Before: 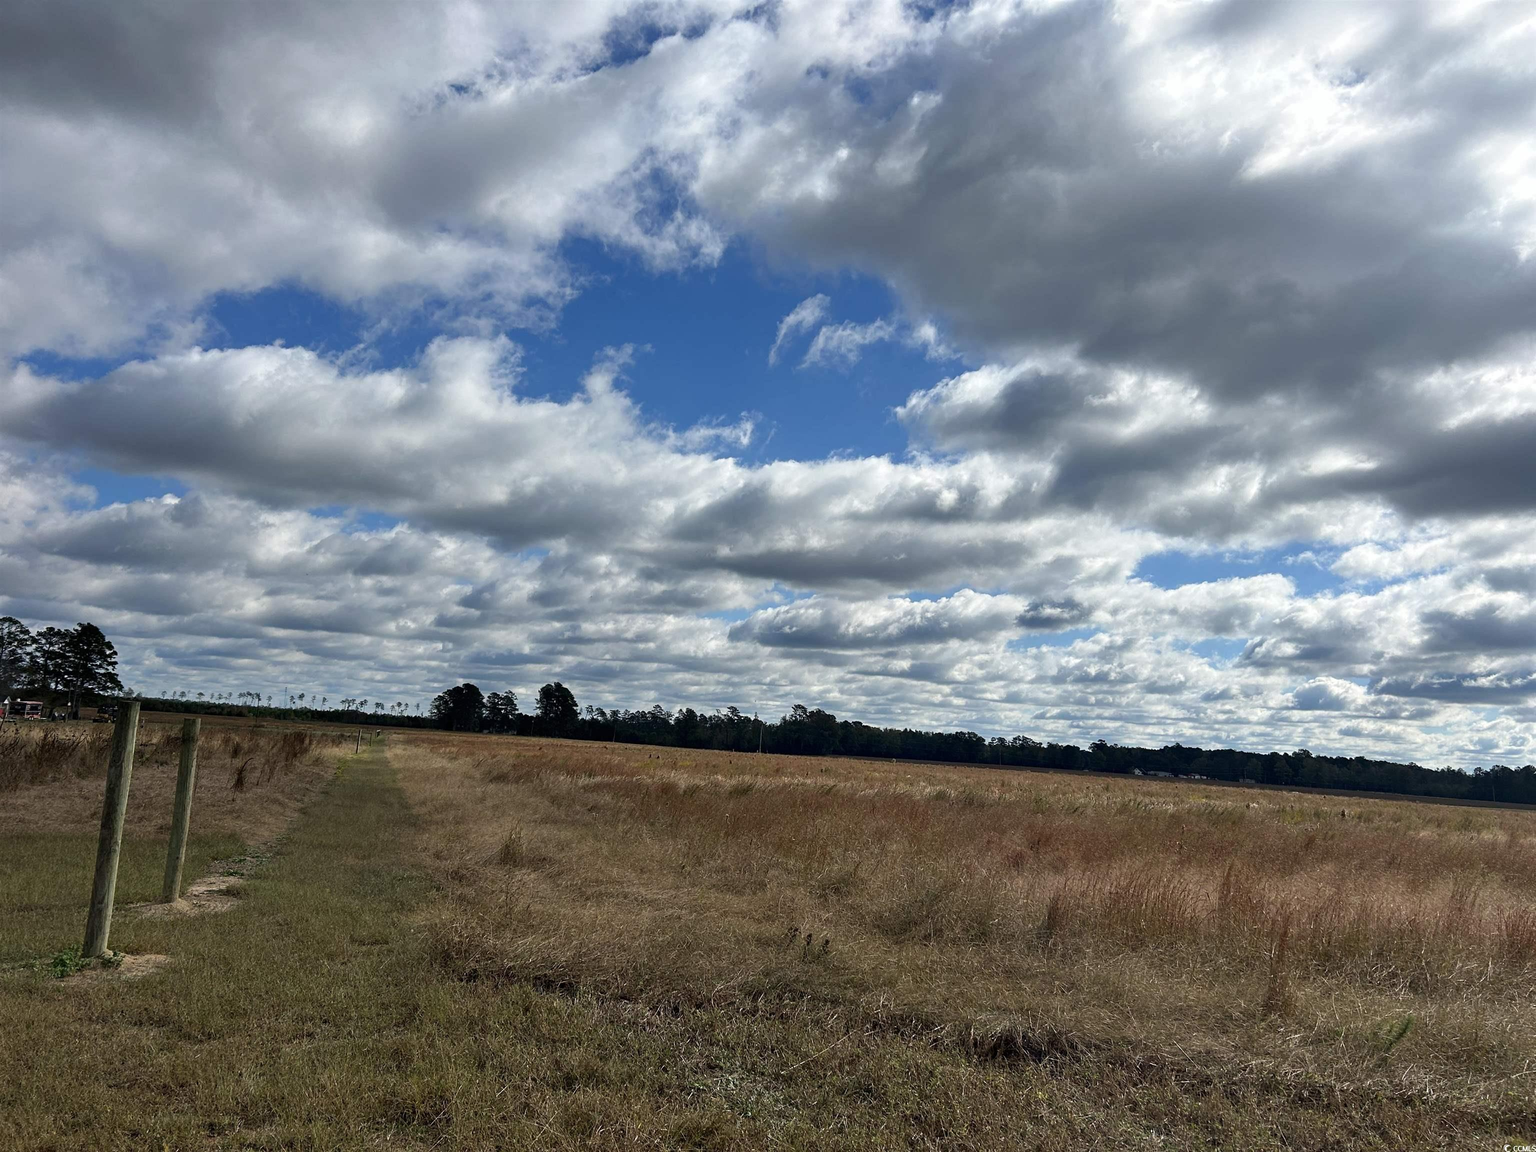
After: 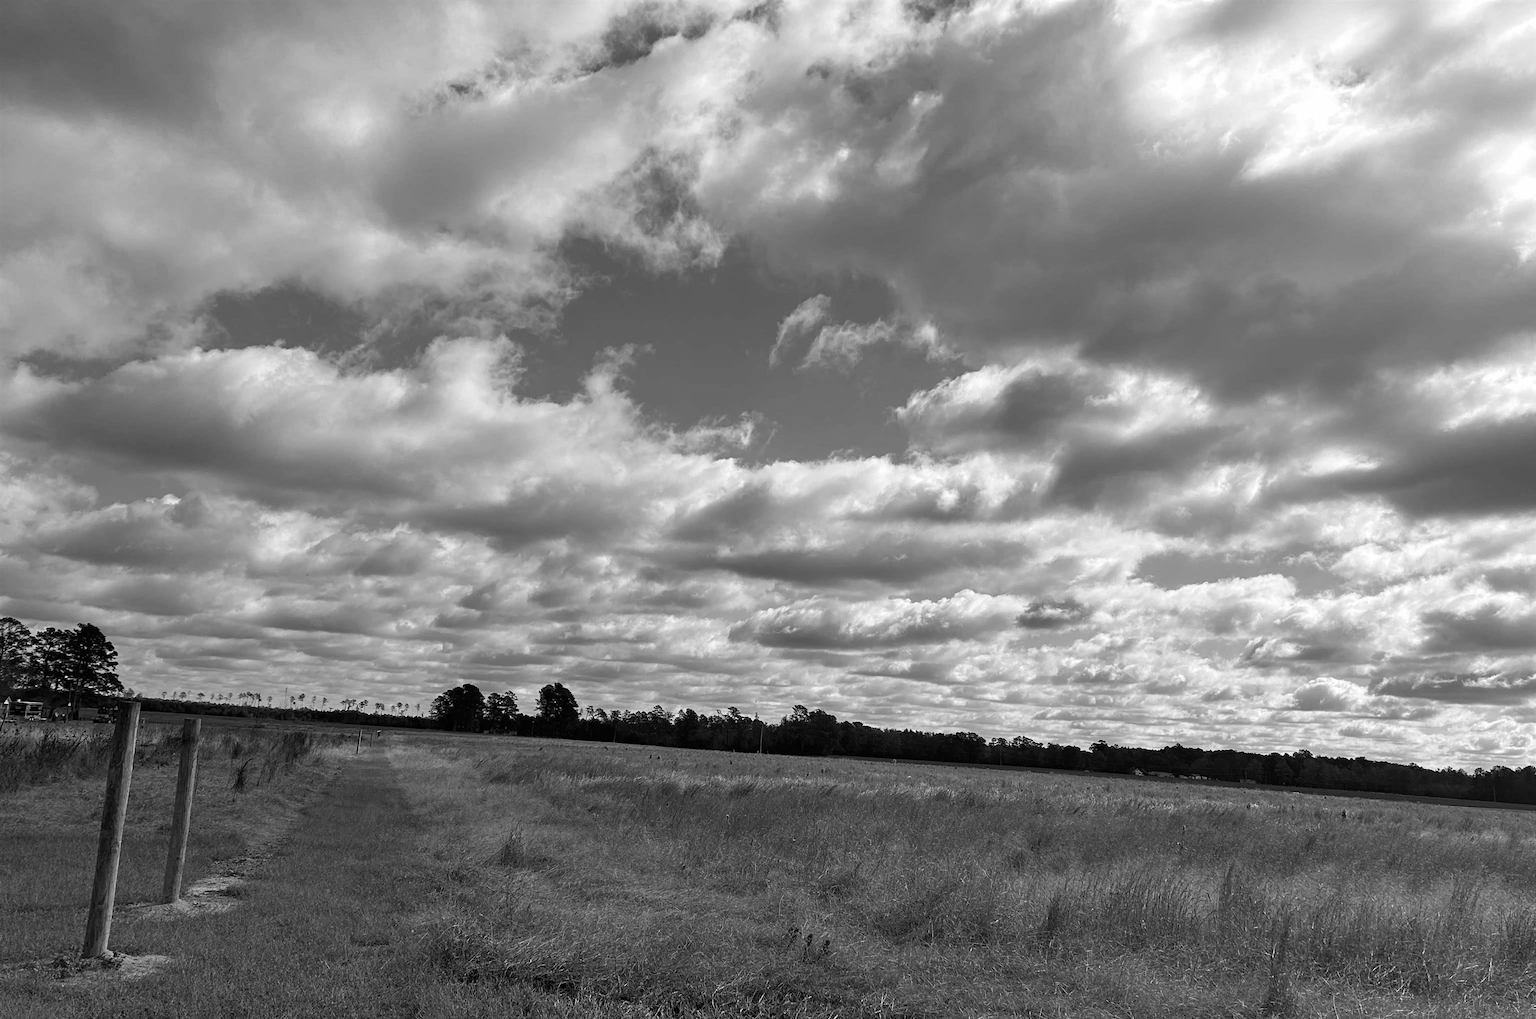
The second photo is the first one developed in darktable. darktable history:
monochrome: on, module defaults
crop and rotate: top 0%, bottom 11.49%
